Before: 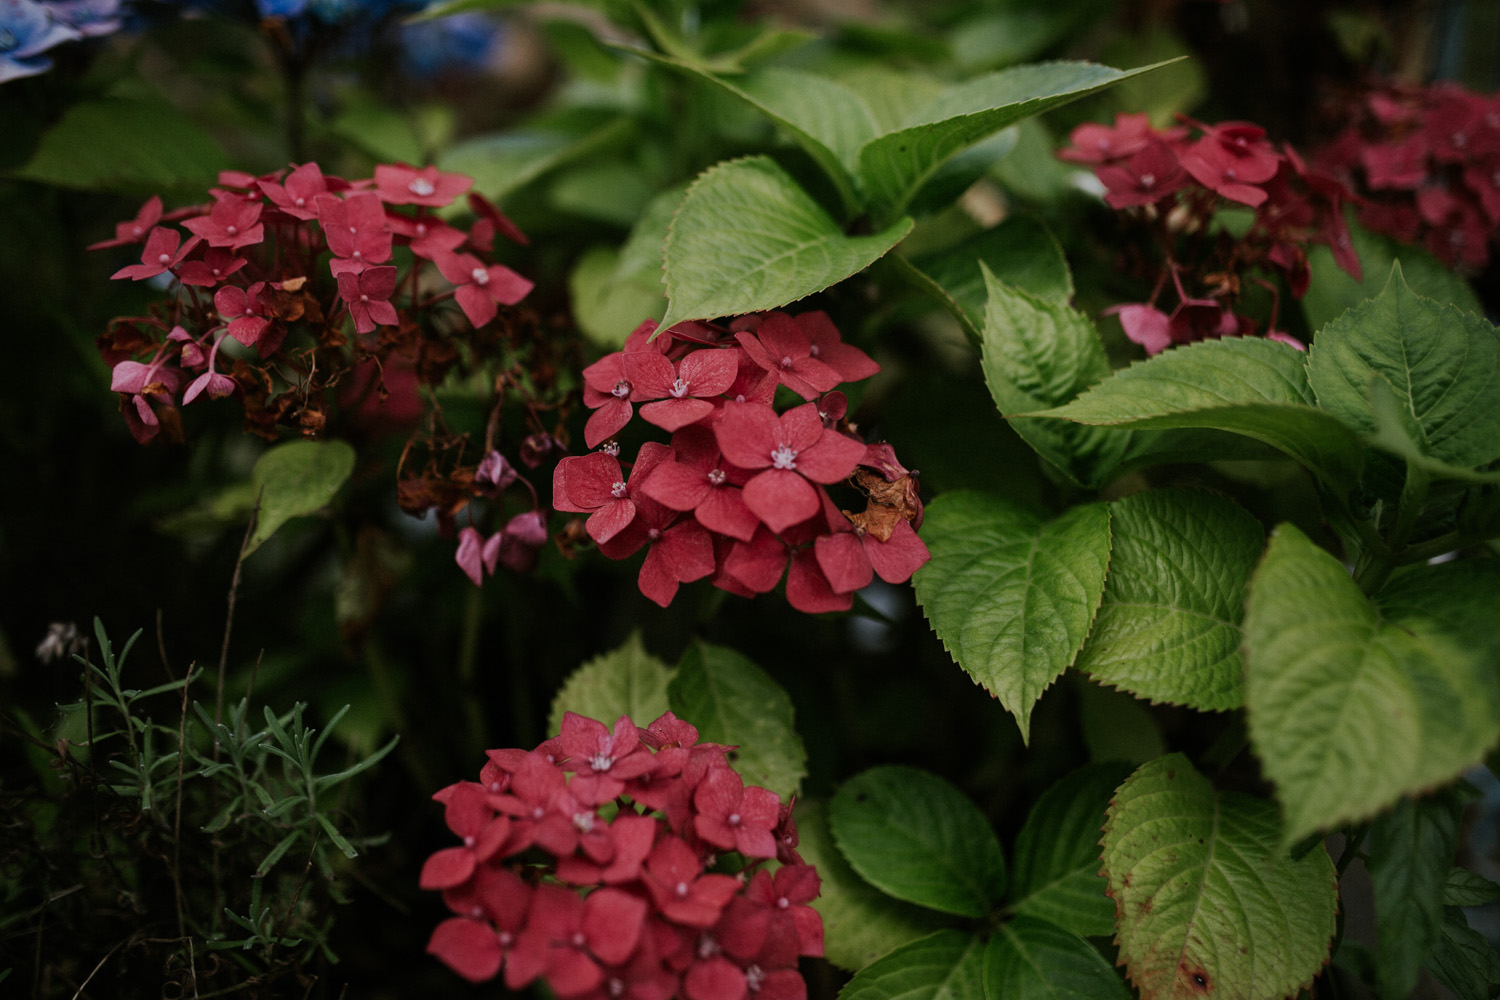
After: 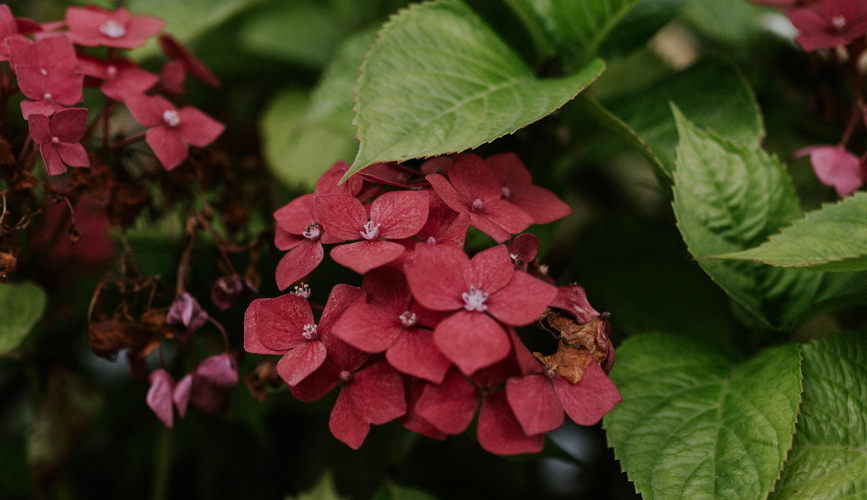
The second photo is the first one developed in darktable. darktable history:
crop: left 20.607%, top 15.829%, right 21.532%, bottom 34.118%
color correction: highlights b* 0.038
